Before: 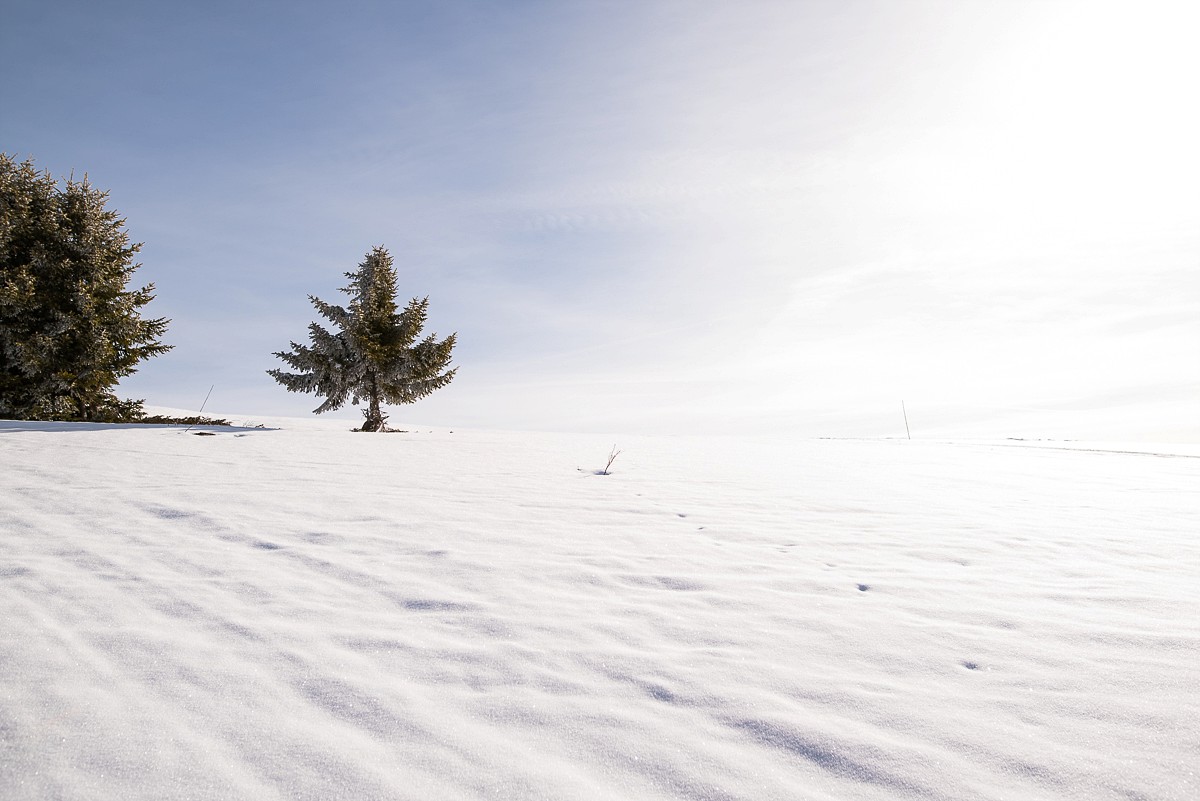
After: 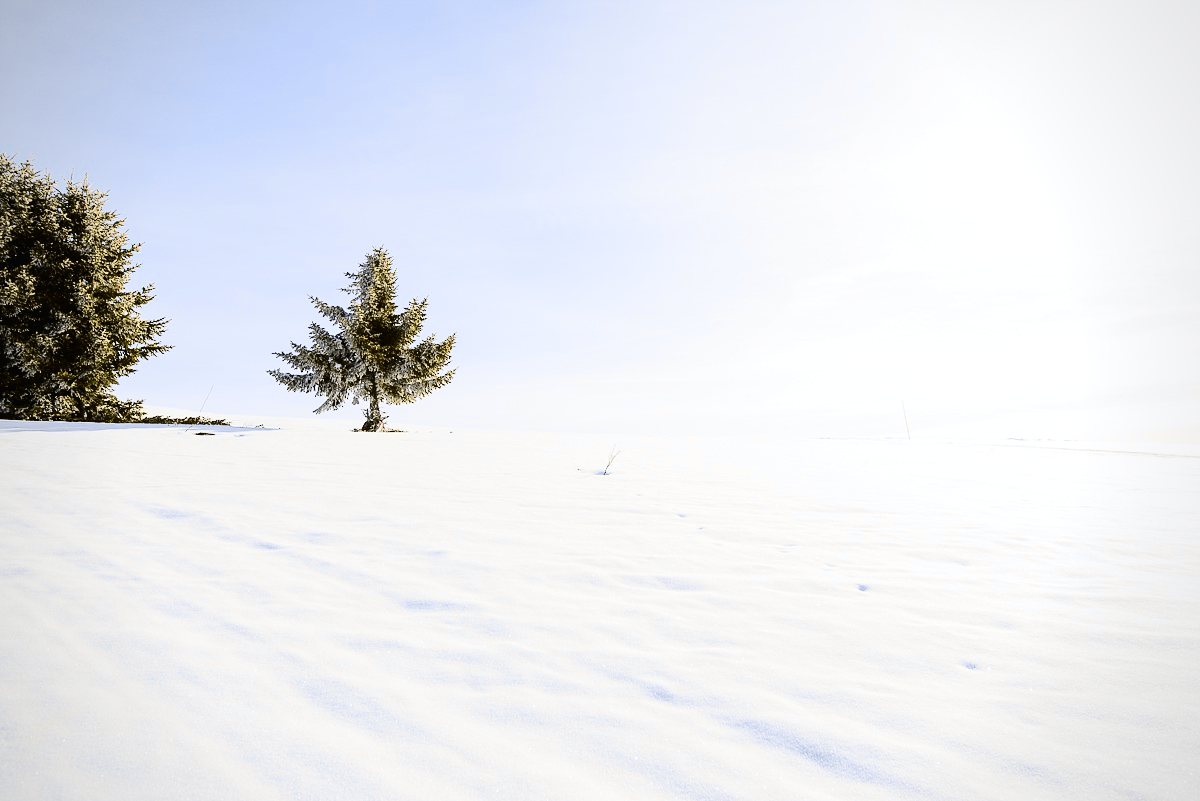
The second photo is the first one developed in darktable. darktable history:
vignetting: brightness -0.264, unbound false
tone equalizer: -7 EV 0.15 EV, -6 EV 0.623 EV, -5 EV 1.12 EV, -4 EV 1.37 EV, -3 EV 1.15 EV, -2 EV 0.6 EV, -1 EV 0.161 EV, edges refinement/feathering 500, mask exposure compensation -1.57 EV, preserve details no
tone curve: curves: ch0 [(0, 0.011) (0.053, 0.026) (0.174, 0.115) (0.398, 0.444) (0.673, 0.775) (0.829, 0.906) (0.991, 0.981)]; ch1 [(0, 0) (0.276, 0.206) (0.409, 0.383) (0.473, 0.458) (0.492, 0.499) (0.521, 0.502) (0.546, 0.543) (0.585, 0.617) (0.659, 0.686) (0.78, 0.8) (1, 1)]; ch2 [(0, 0) (0.438, 0.449) (0.473, 0.469) (0.503, 0.5) (0.523, 0.538) (0.562, 0.598) (0.612, 0.635) (0.695, 0.713) (1, 1)], color space Lab, independent channels, preserve colors none
